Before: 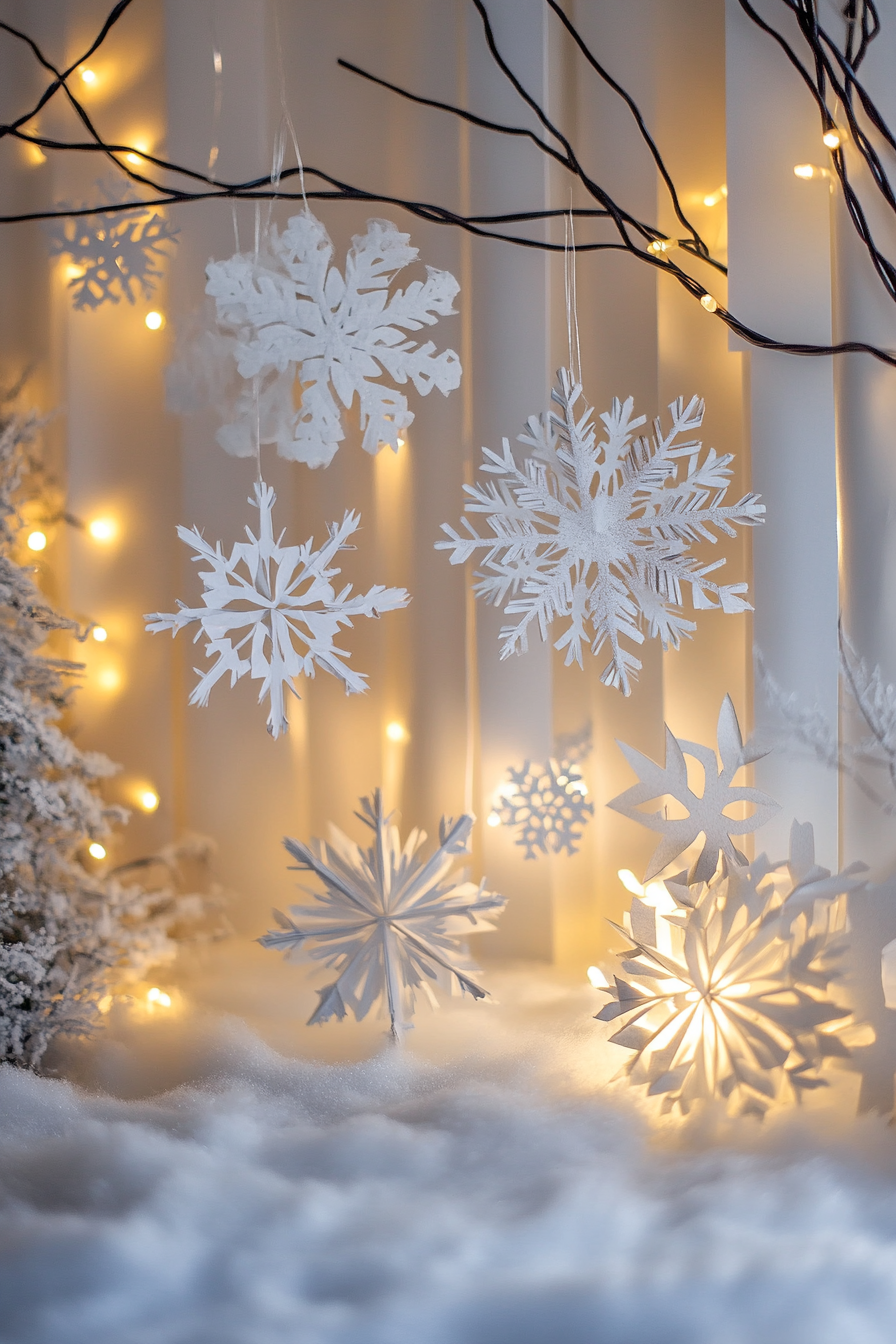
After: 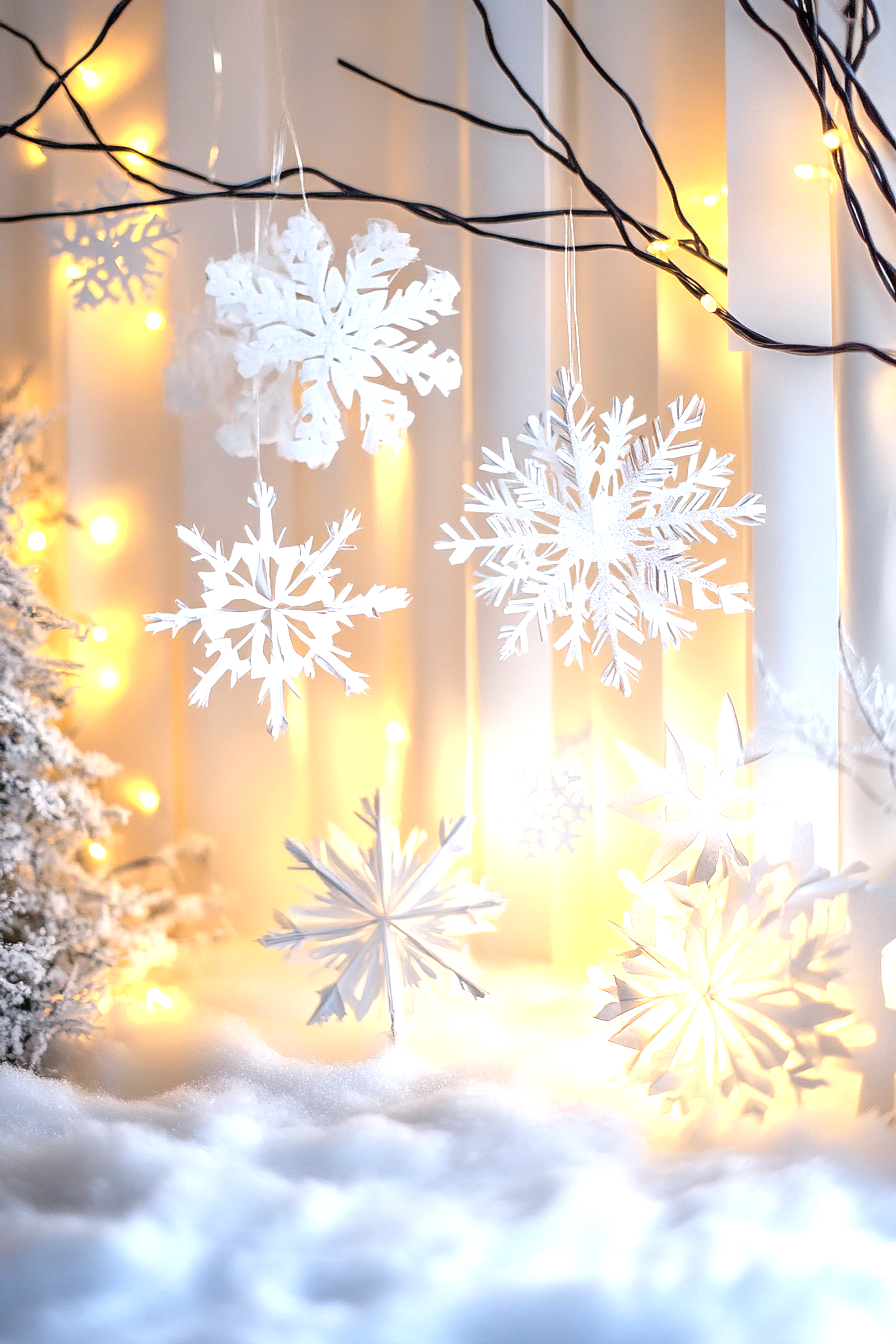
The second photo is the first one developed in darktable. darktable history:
exposure: black level correction 0, exposure 1.2 EV, compensate highlight preservation false
